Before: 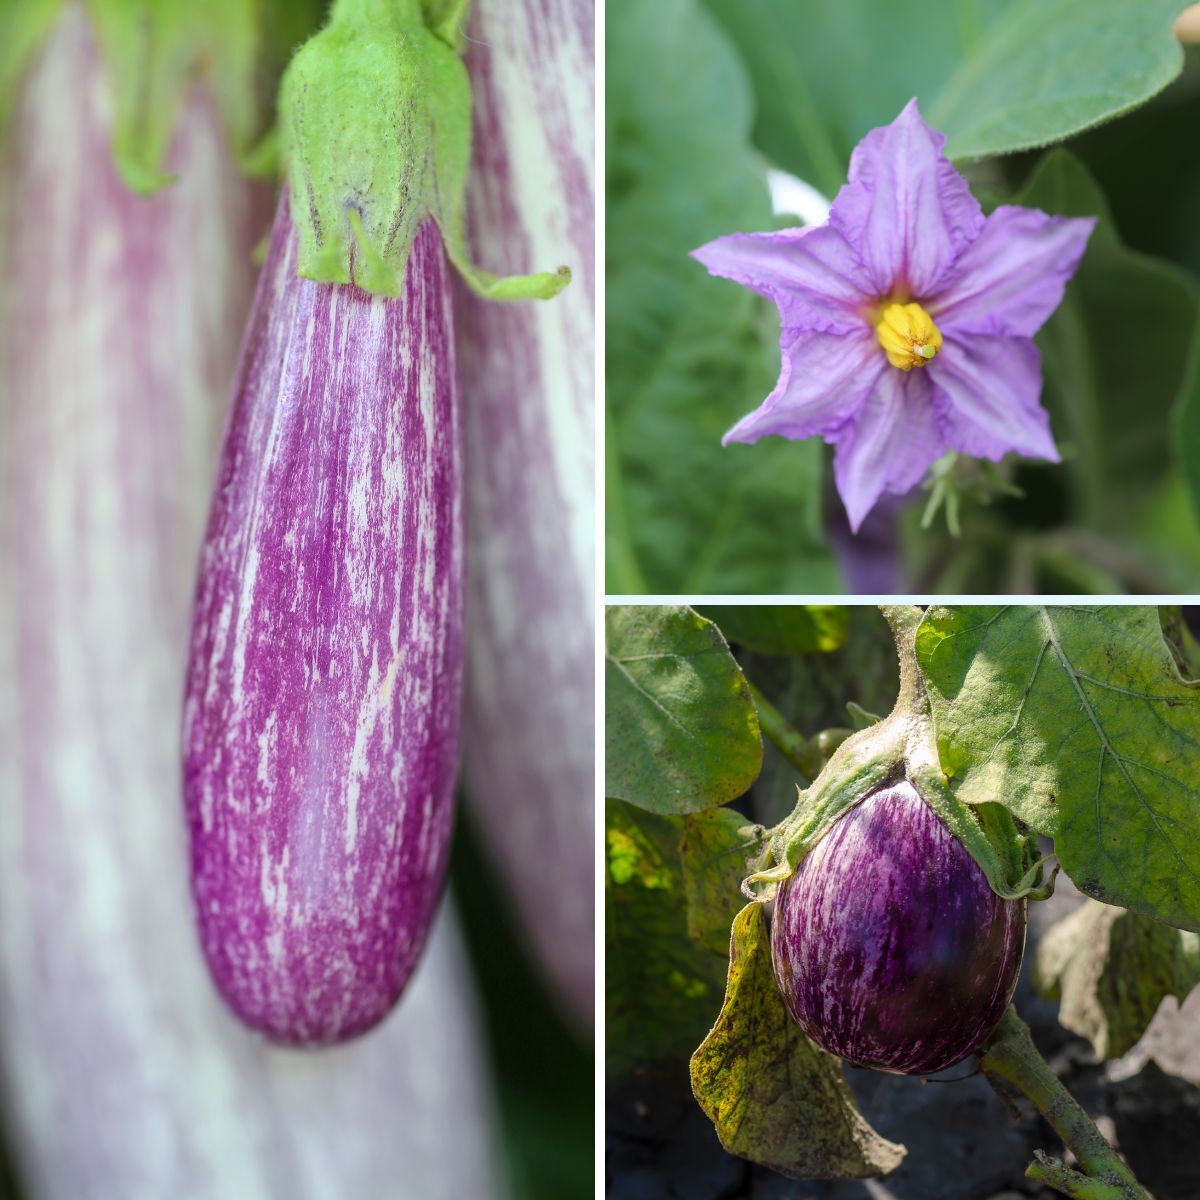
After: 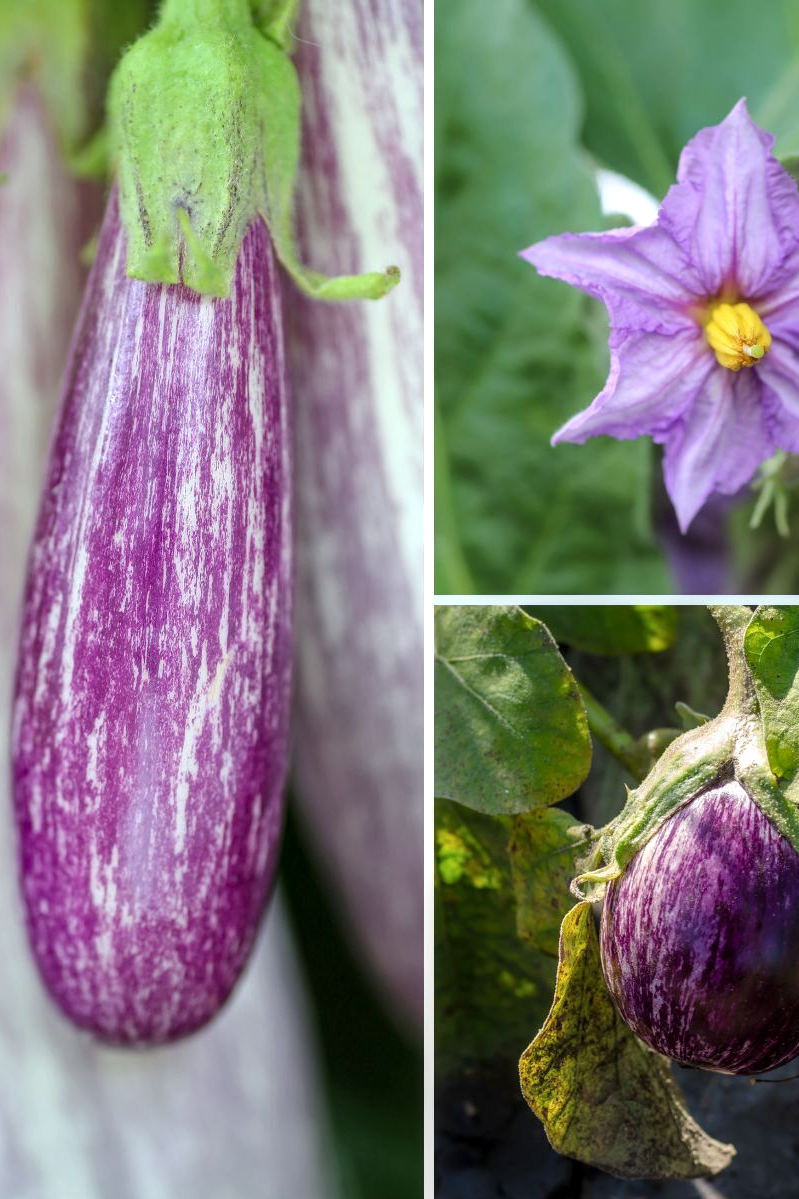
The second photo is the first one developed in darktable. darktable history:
local contrast: on, module defaults
crop and rotate: left 14.328%, right 19.052%
